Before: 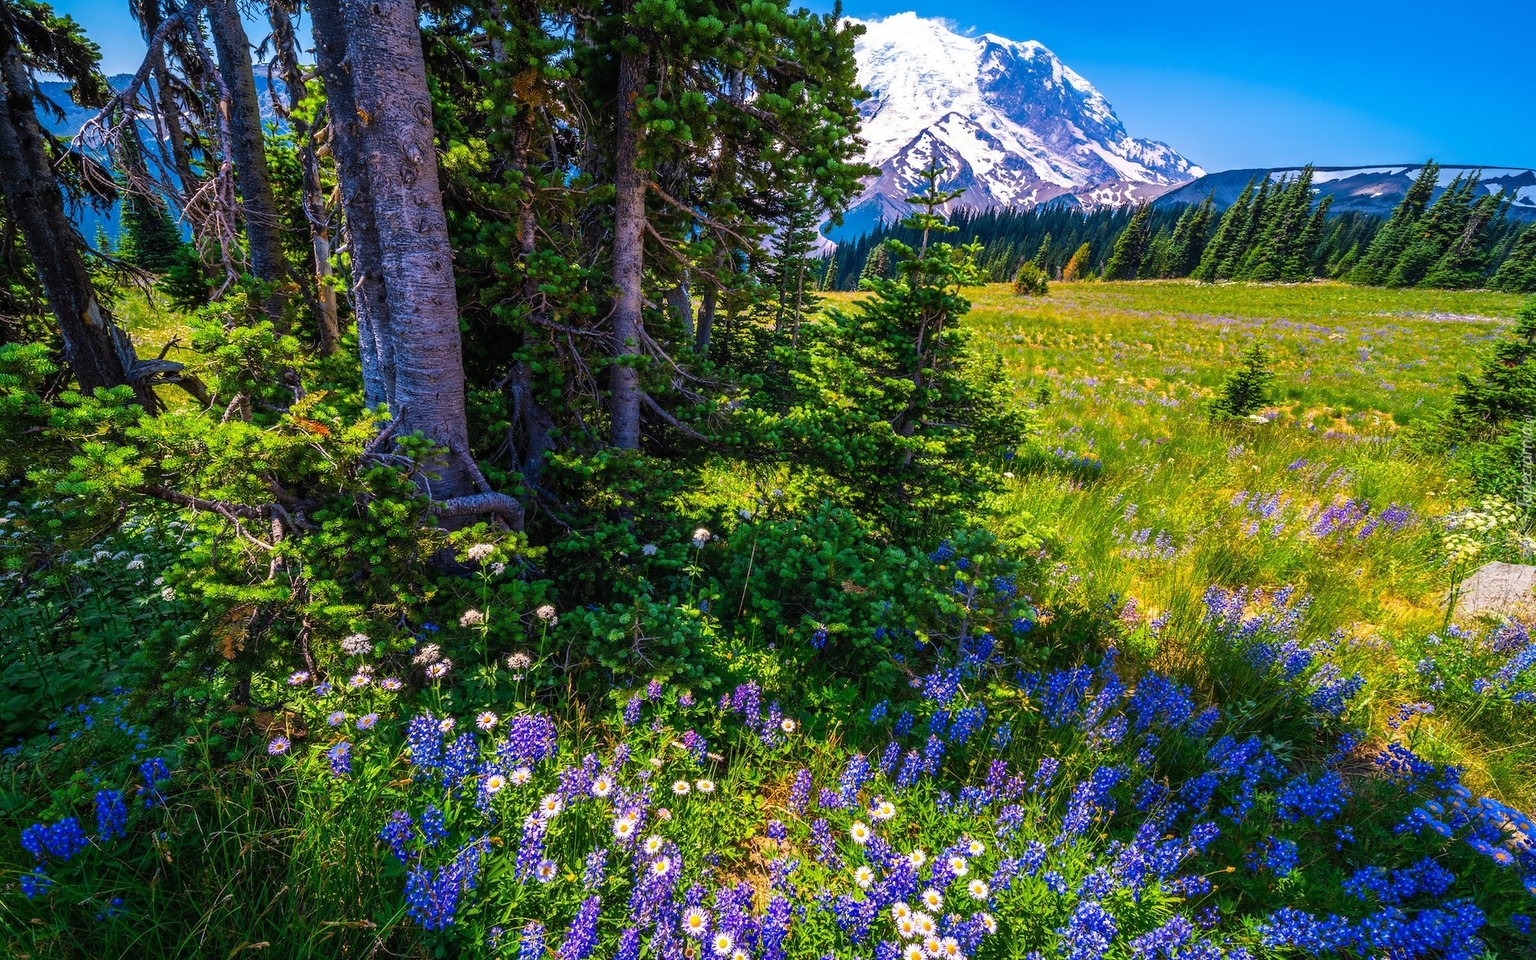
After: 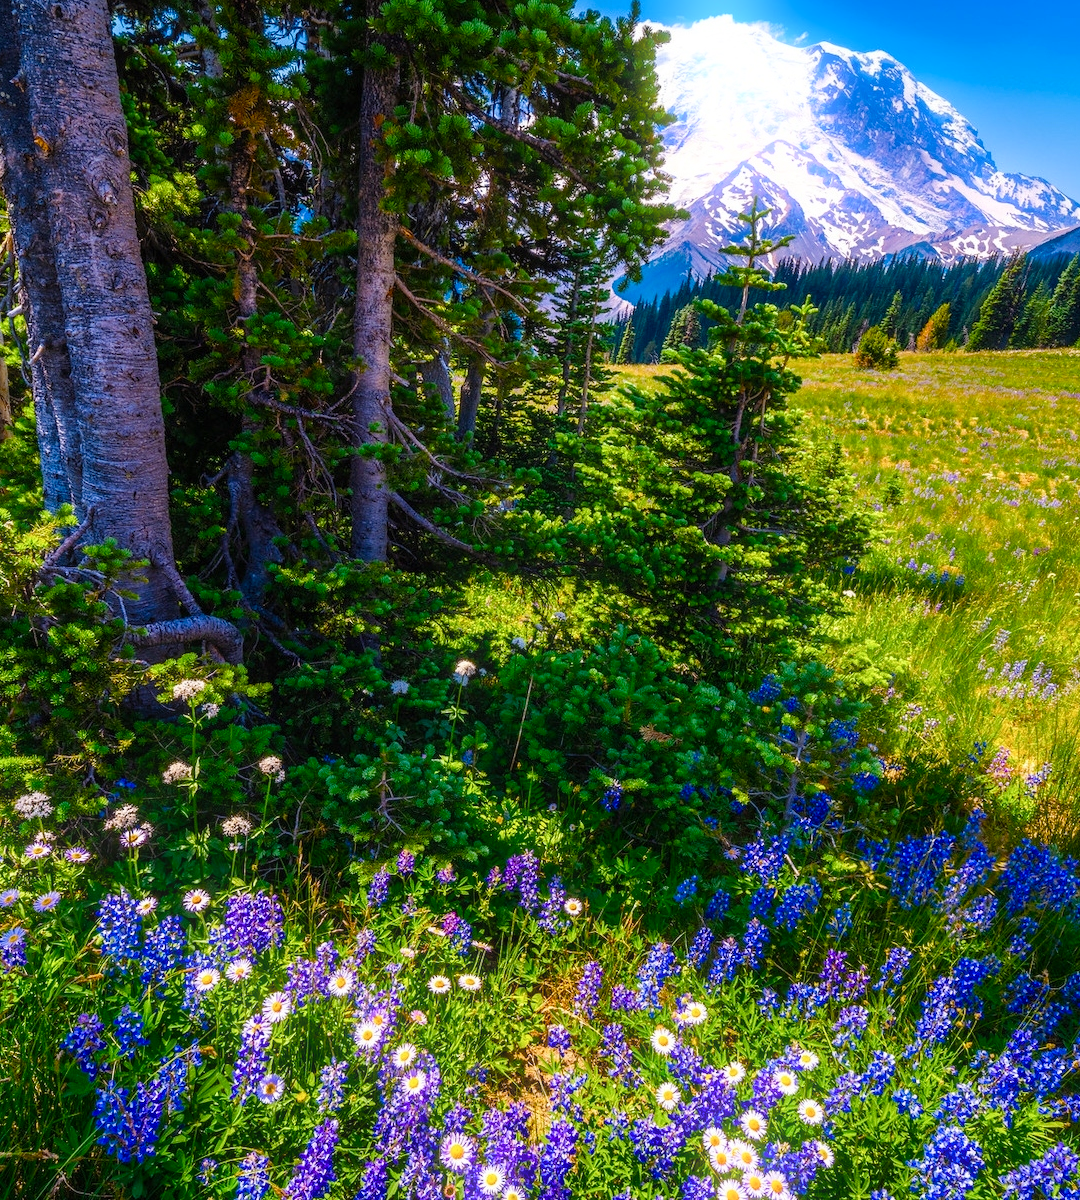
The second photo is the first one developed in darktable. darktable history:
bloom: size 5%, threshold 95%, strength 15%
crop: left 21.496%, right 22.254%
color balance rgb: perceptual saturation grading › global saturation 20%, perceptual saturation grading › highlights -25%, perceptual saturation grading › shadows 25%
